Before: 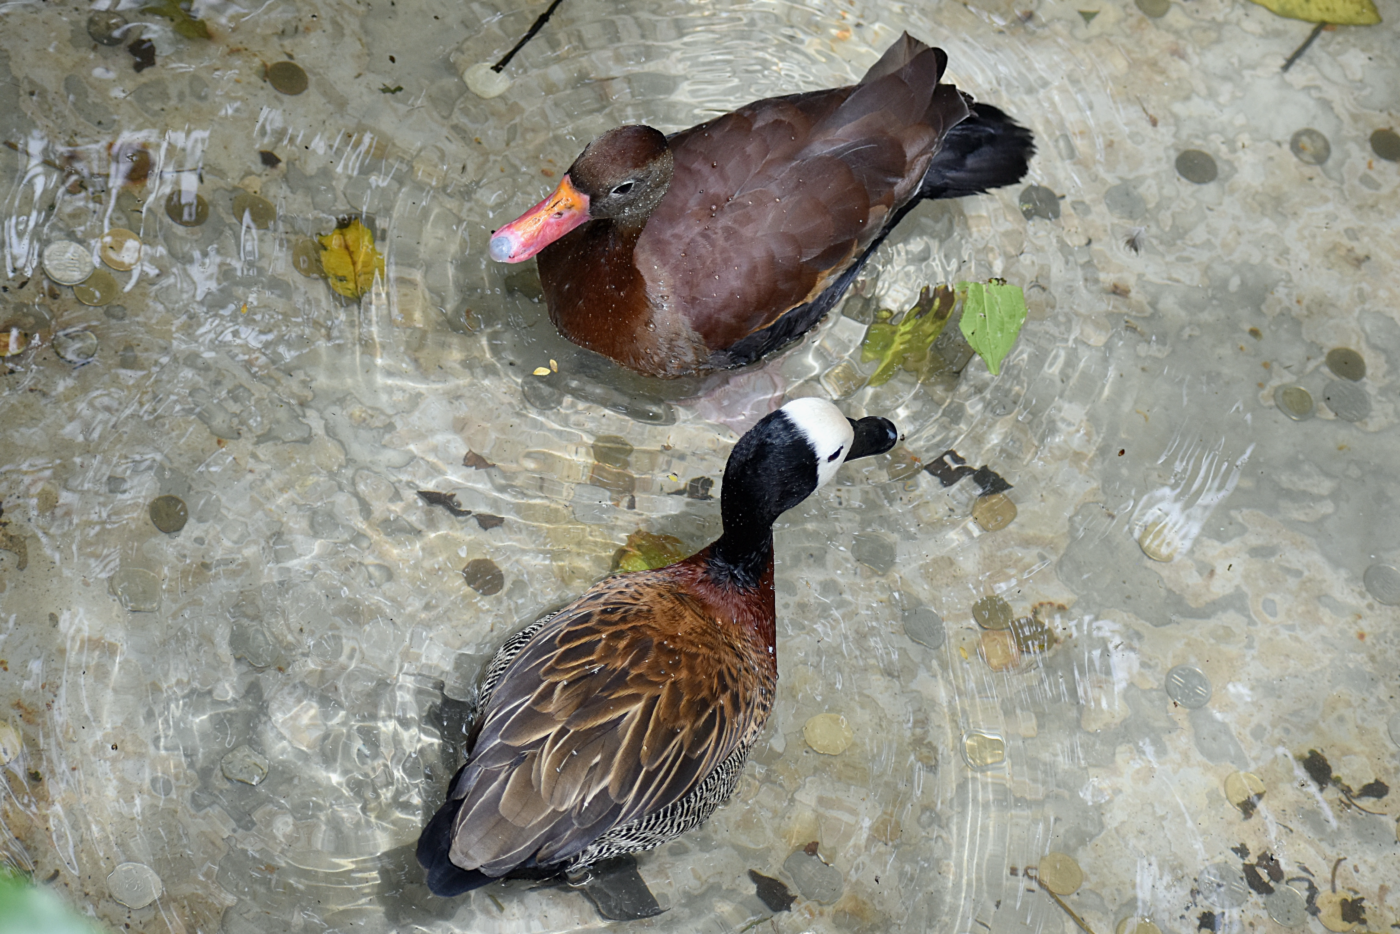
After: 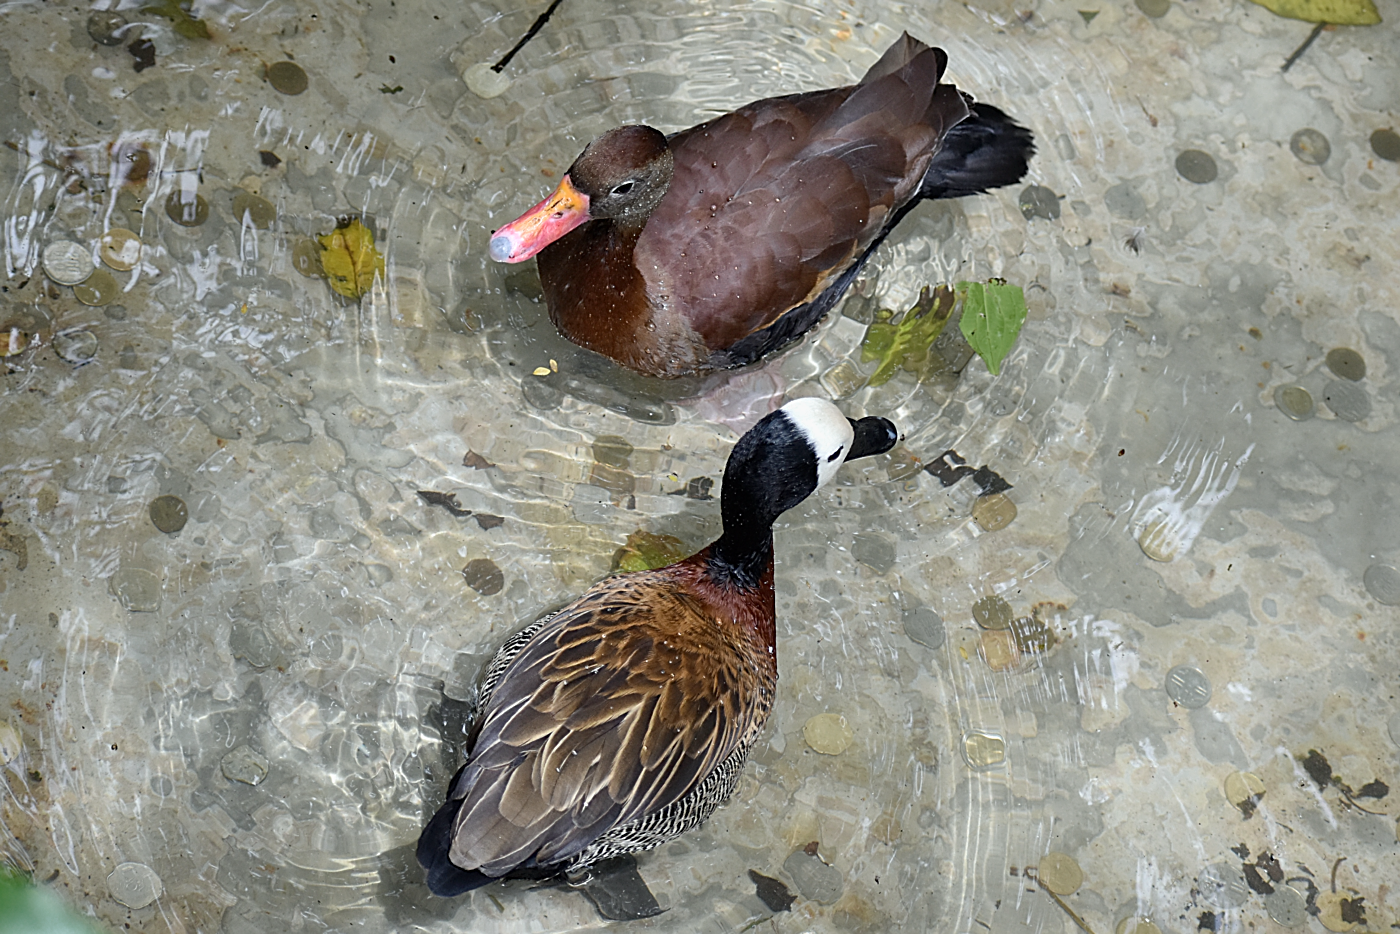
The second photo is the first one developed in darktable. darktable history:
sharpen: on, module defaults
color zones: curves: ch0 [(0, 0.558) (0.143, 0.548) (0.286, 0.447) (0.429, 0.259) (0.571, 0.5) (0.714, 0.5) (0.857, 0.593) (1, 0.558)]; ch1 [(0, 0.543) (0.01, 0.544) (0.12, 0.492) (0.248, 0.458) (0.5, 0.534) (0.748, 0.5) (0.99, 0.469) (1, 0.543)]; ch2 [(0, 0.507) (0.143, 0.522) (0.286, 0.505) (0.429, 0.5) (0.571, 0.5) (0.714, 0.5) (0.857, 0.5) (1, 0.507)]
